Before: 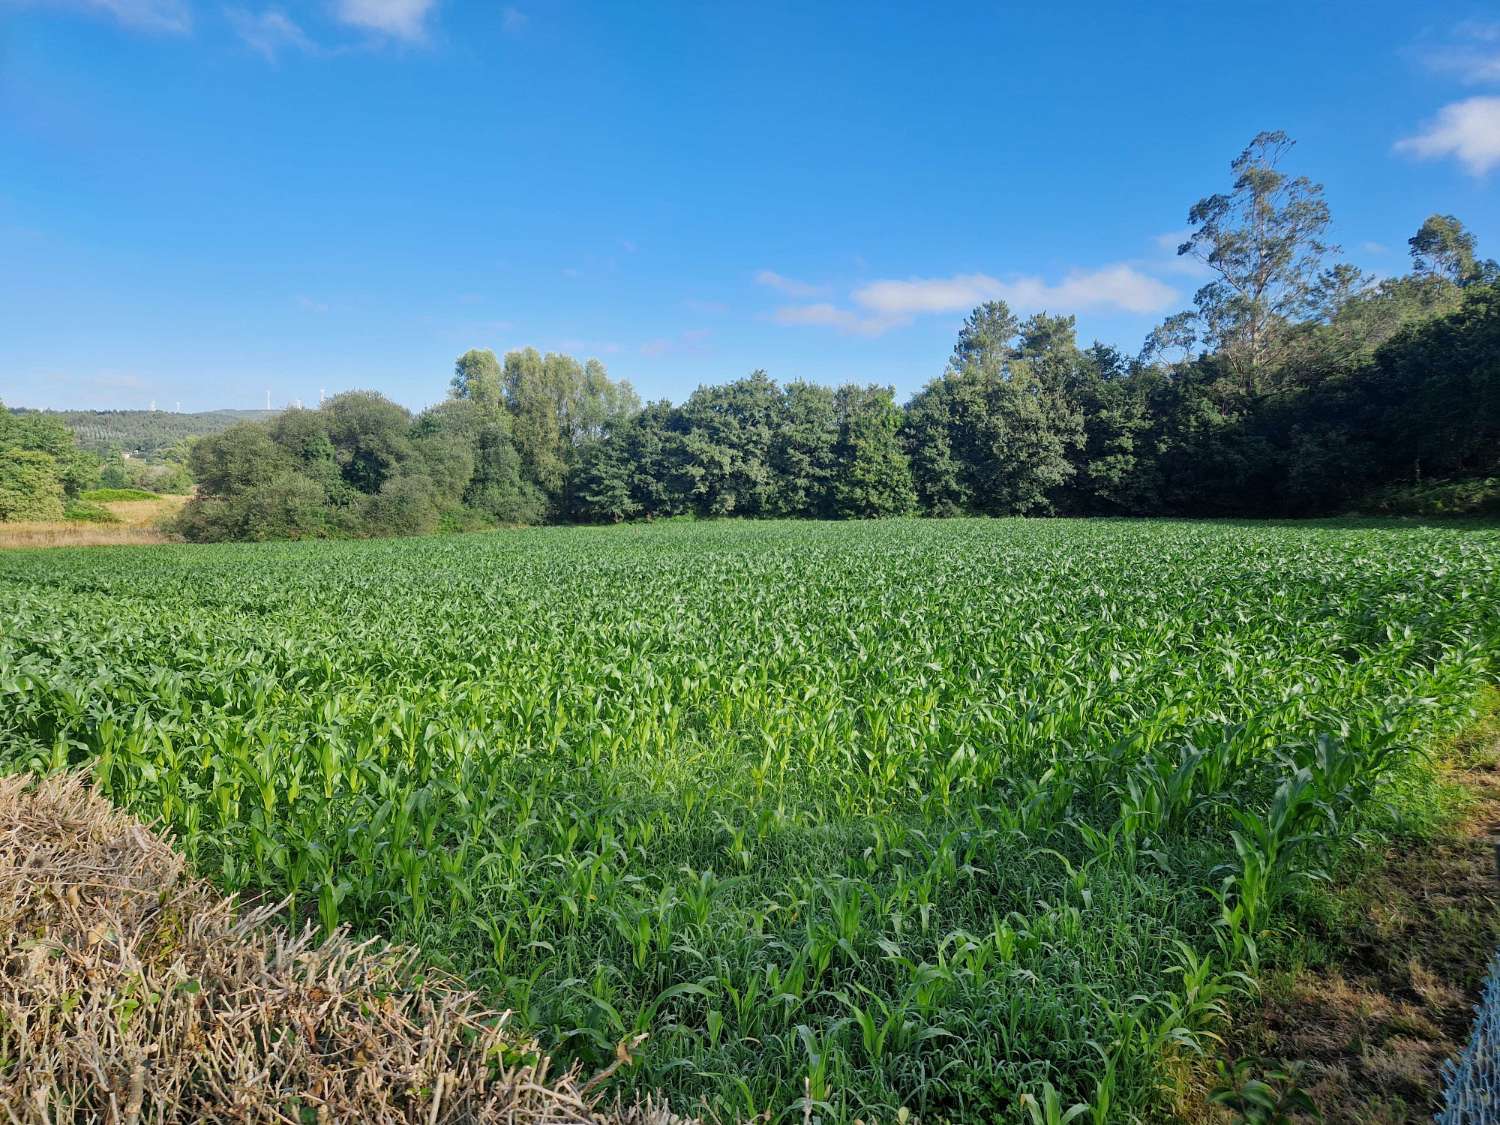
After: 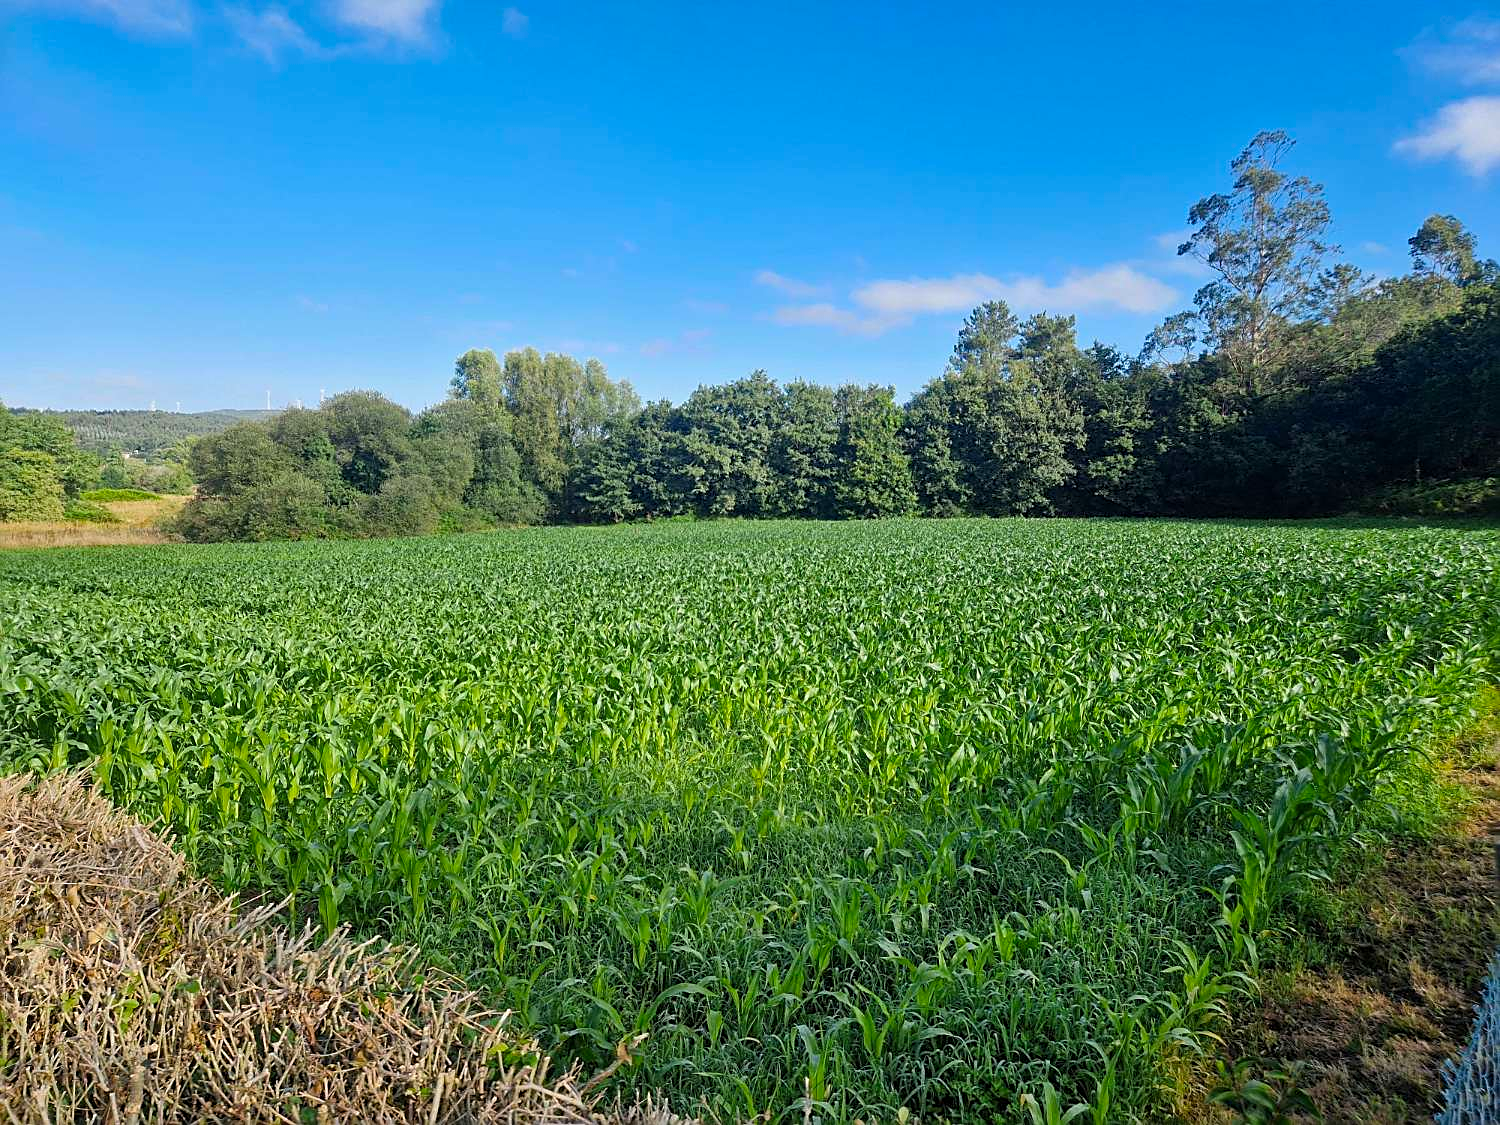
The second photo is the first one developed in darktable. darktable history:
tone equalizer: on, module defaults
color balance rgb: perceptual saturation grading › global saturation 10%, global vibrance 20%
sharpen: on, module defaults
